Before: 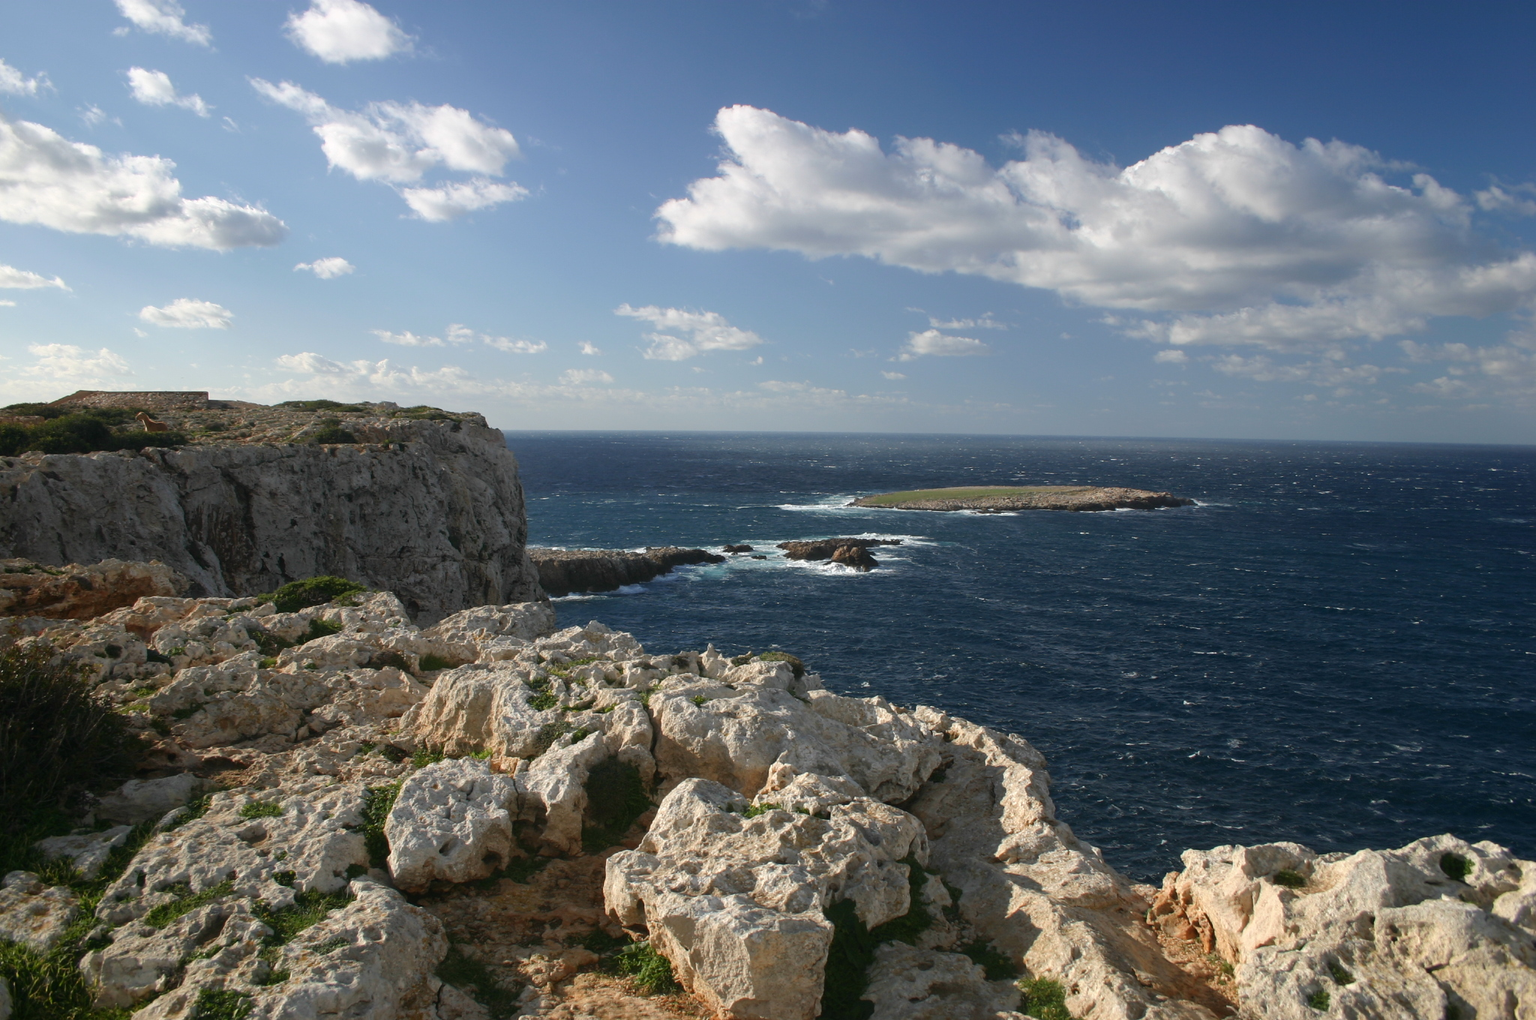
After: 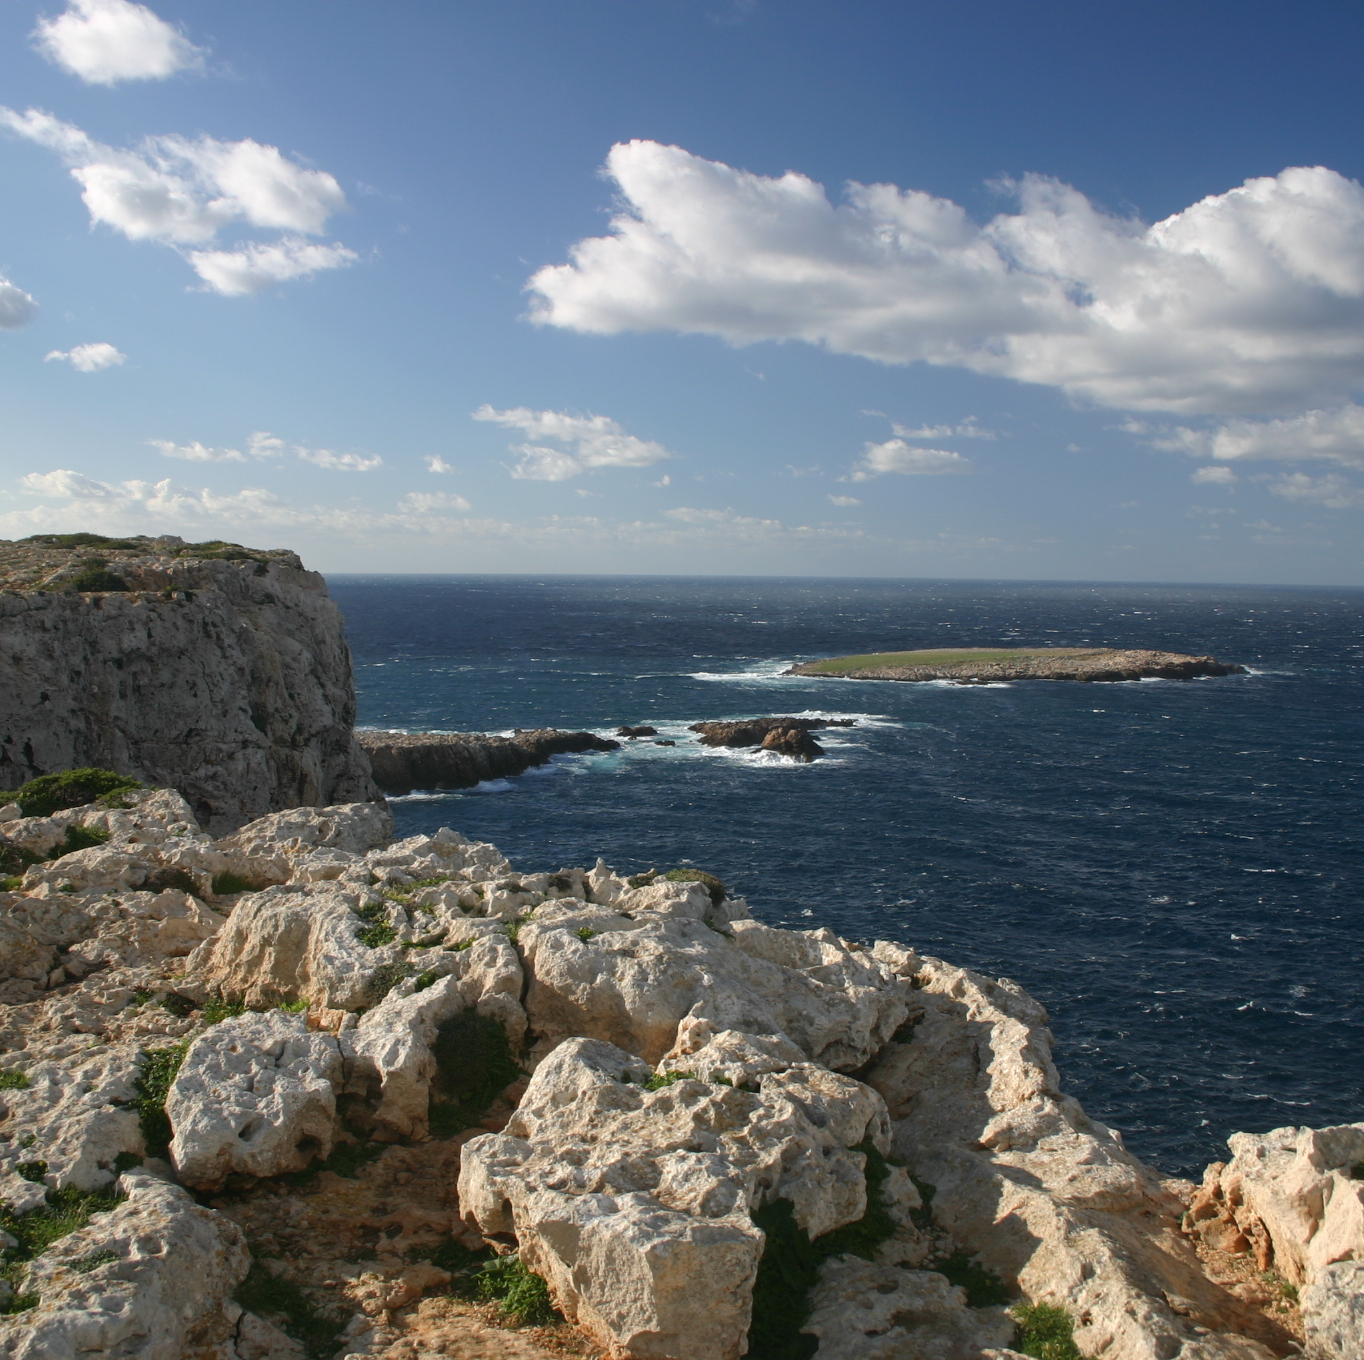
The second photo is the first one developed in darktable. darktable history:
crop: left 16.964%, right 16.391%
